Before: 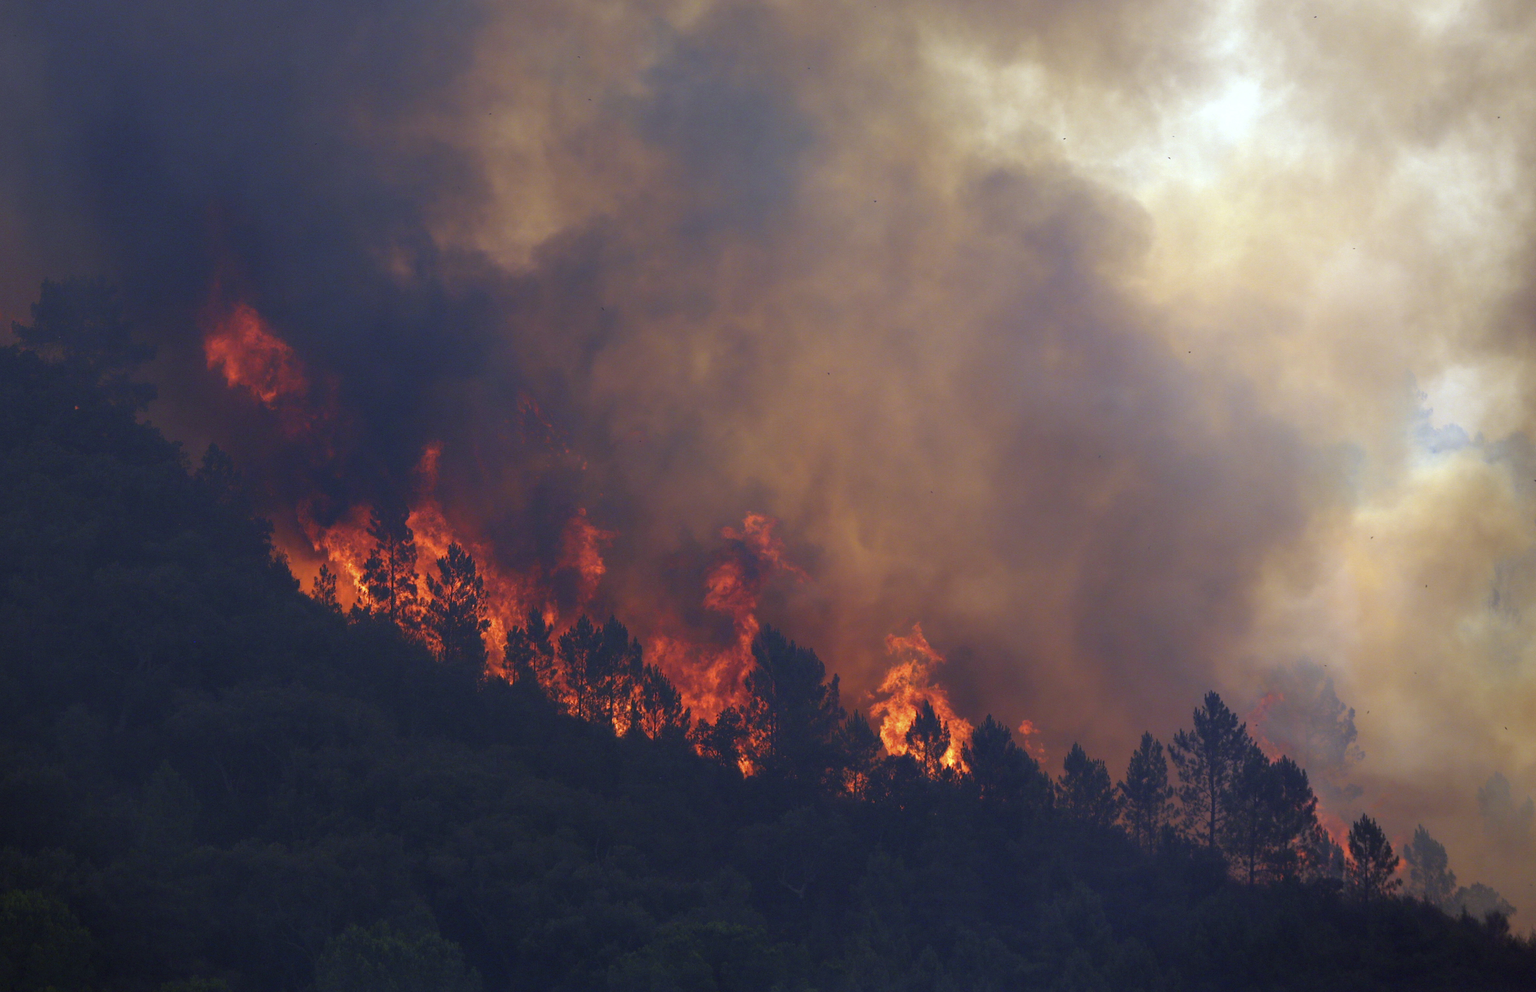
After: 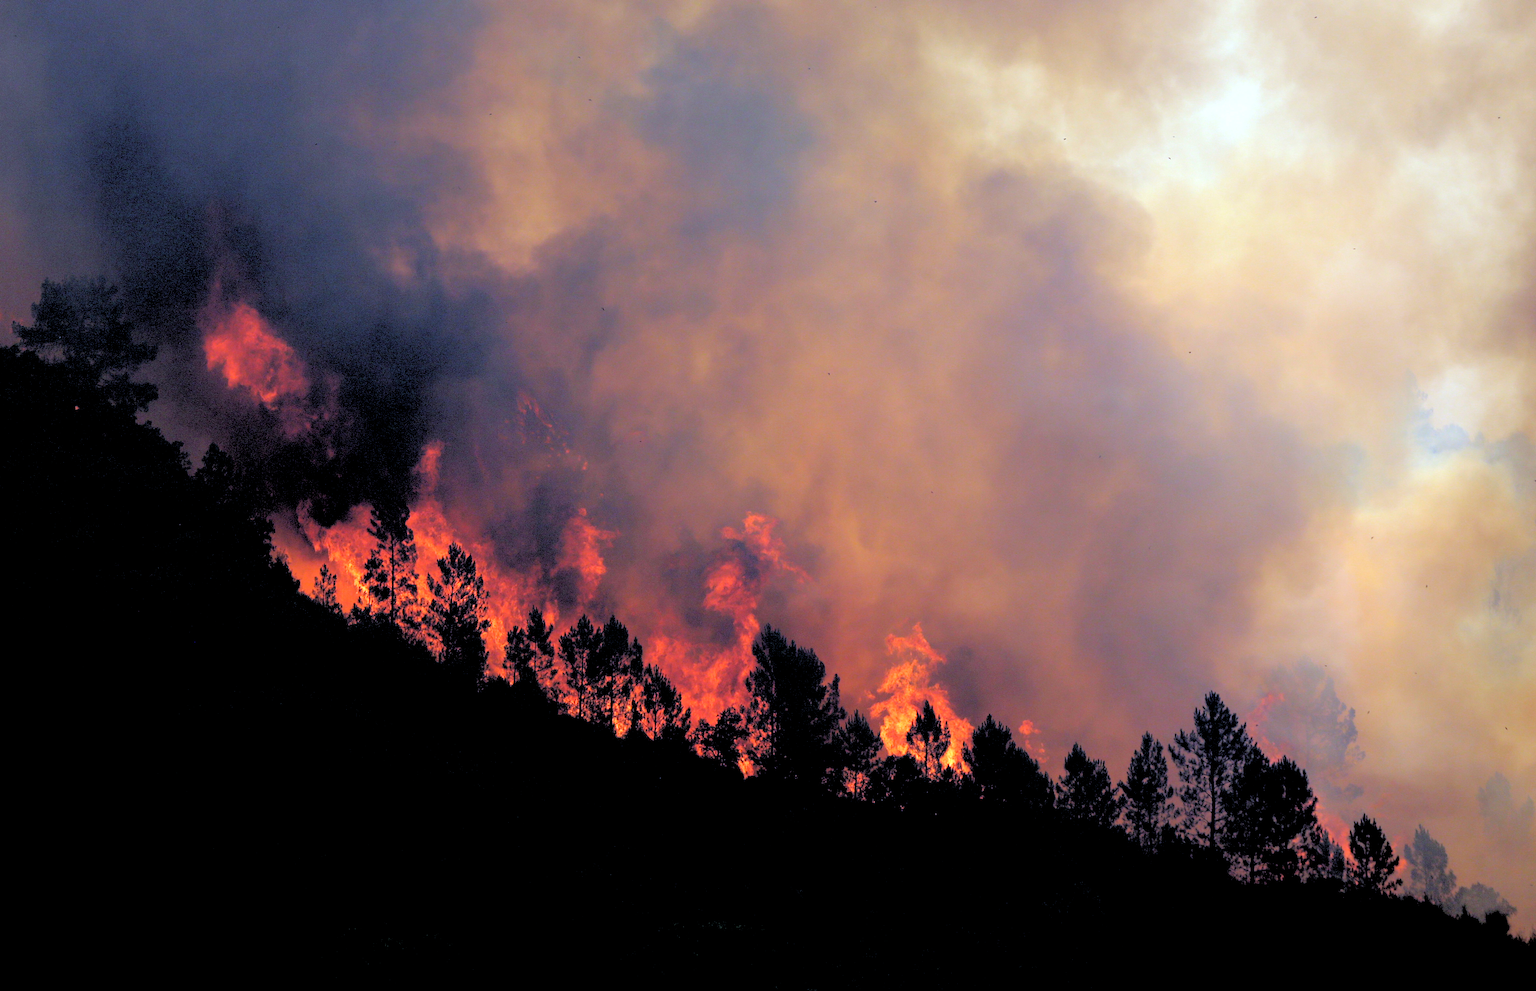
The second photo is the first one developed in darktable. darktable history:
rgb levels: levels [[0.027, 0.429, 0.996], [0, 0.5, 1], [0, 0.5, 1]]
tone equalizer: on, module defaults
sharpen: radius 1.864, amount 0.398, threshold 1.271
